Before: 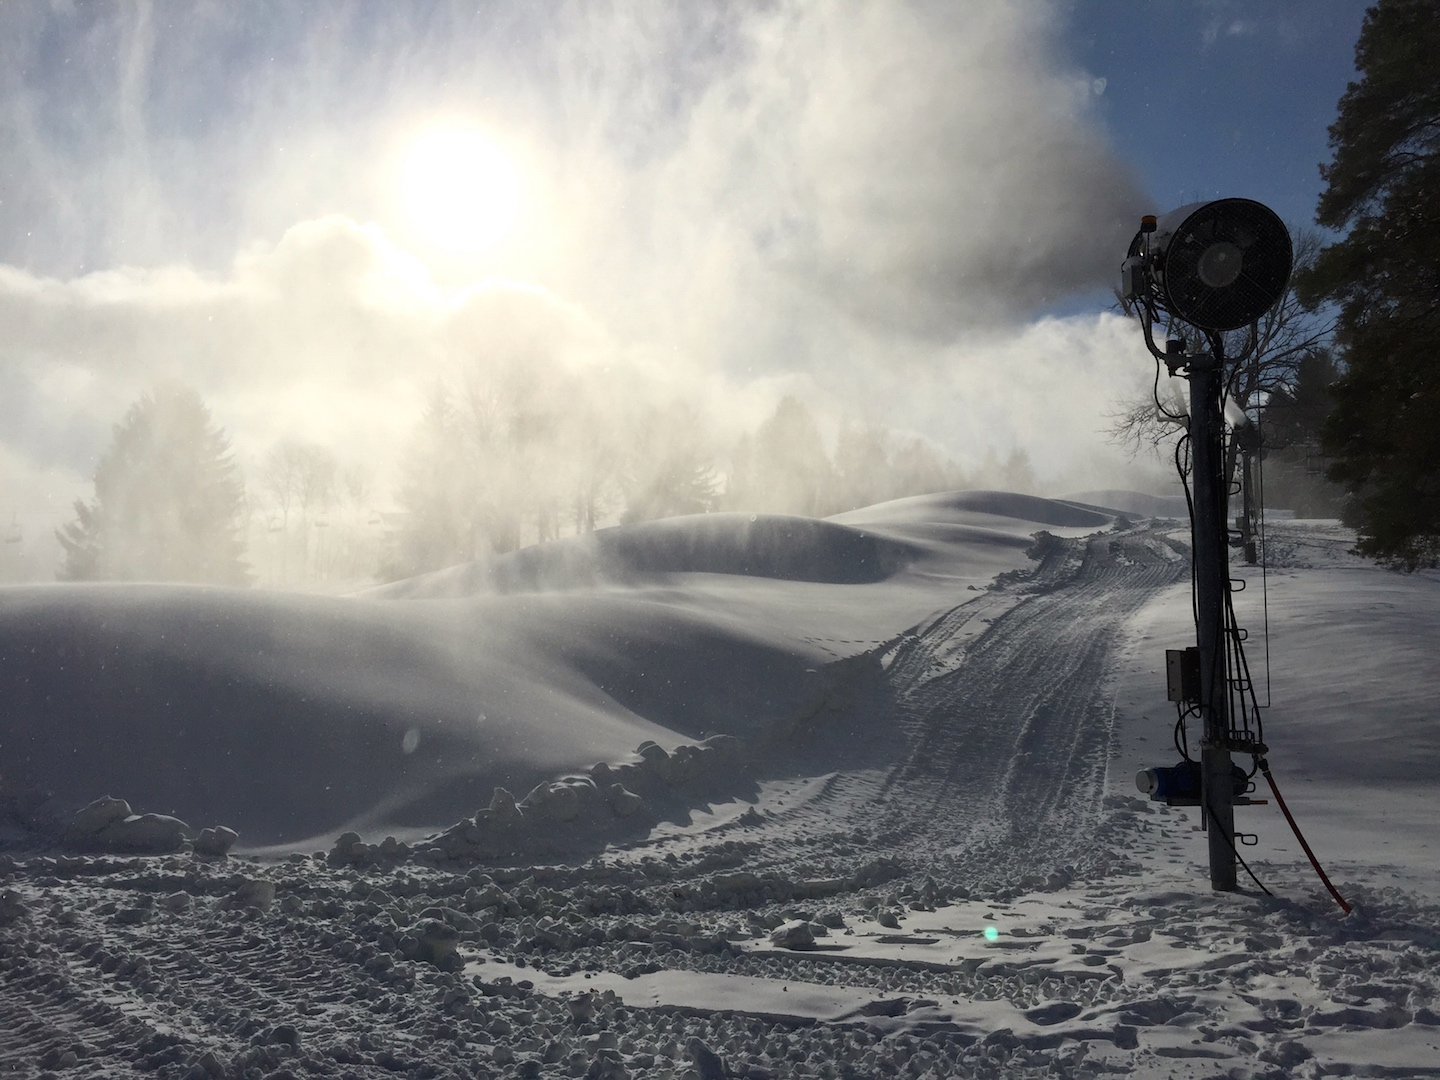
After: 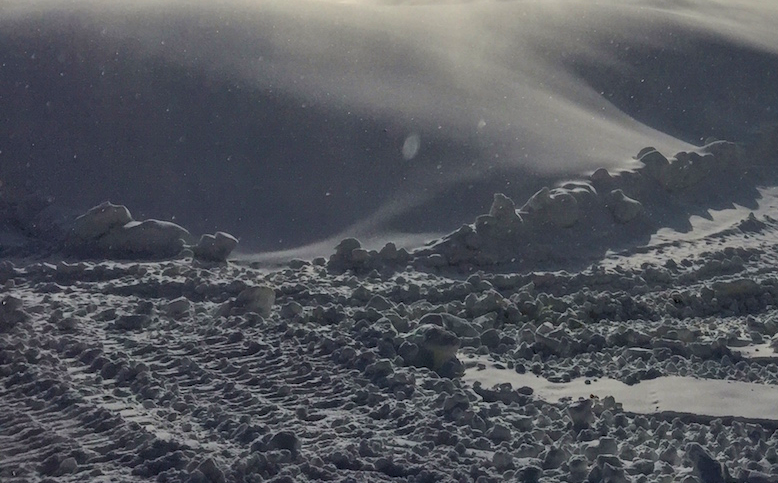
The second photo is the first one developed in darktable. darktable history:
local contrast: on, module defaults
velvia: on, module defaults
color zones: curves: ch0 [(0, 0.466) (0.128, 0.466) (0.25, 0.5) (0.375, 0.456) (0.5, 0.5) (0.625, 0.5) (0.737, 0.652) (0.875, 0.5)]; ch1 [(0, 0.603) (0.125, 0.618) (0.261, 0.348) (0.372, 0.353) (0.497, 0.363) (0.611, 0.45) (0.731, 0.427) (0.875, 0.518) (0.998, 0.652)]; ch2 [(0, 0.559) (0.125, 0.451) (0.253, 0.564) (0.37, 0.578) (0.5, 0.466) (0.625, 0.471) (0.731, 0.471) (0.88, 0.485)], mix -122.05%
crop and rotate: top 55.031%, right 45.968%, bottom 0.225%
filmic rgb: black relative exposure -14.96 EV, white relative exposure 3 EV, target black luminance 0%, hardness 9.21, latitude 98.2%, contrast 0.911, shadows ↔ highlights balance 0.429%, add noise in highlights 0.002, preserve chrominance luminance Y, color science v3 (2019), use custom middle-gray values true, iterations of high-quality reconstruction 0, contrast in highlights soft
